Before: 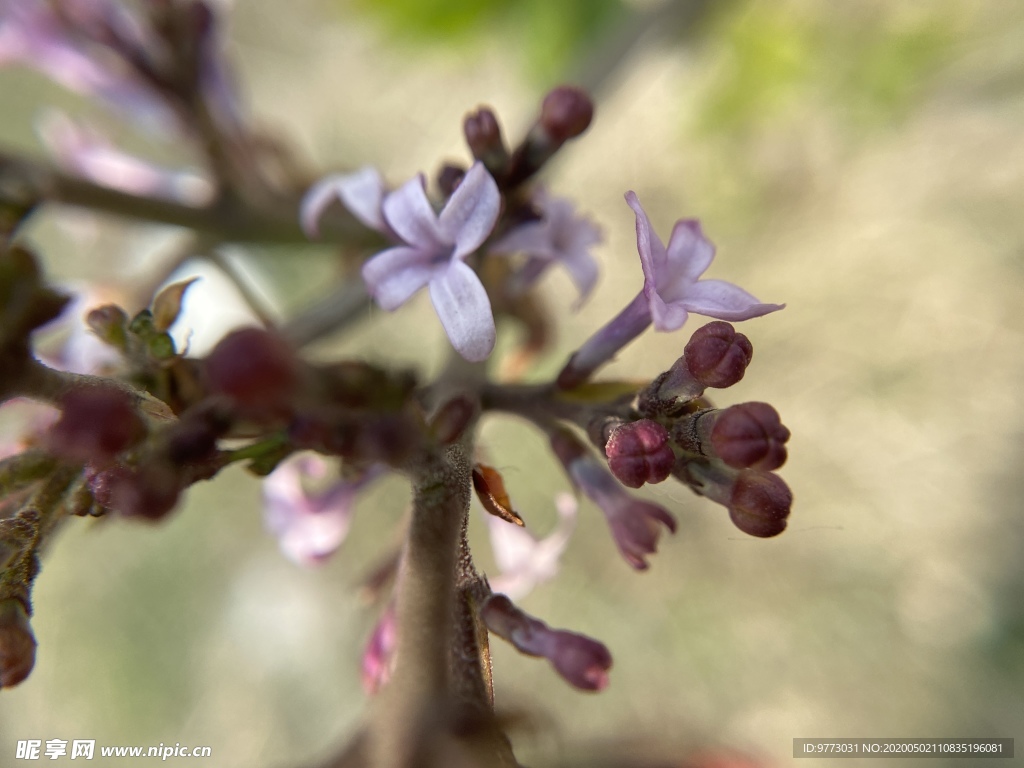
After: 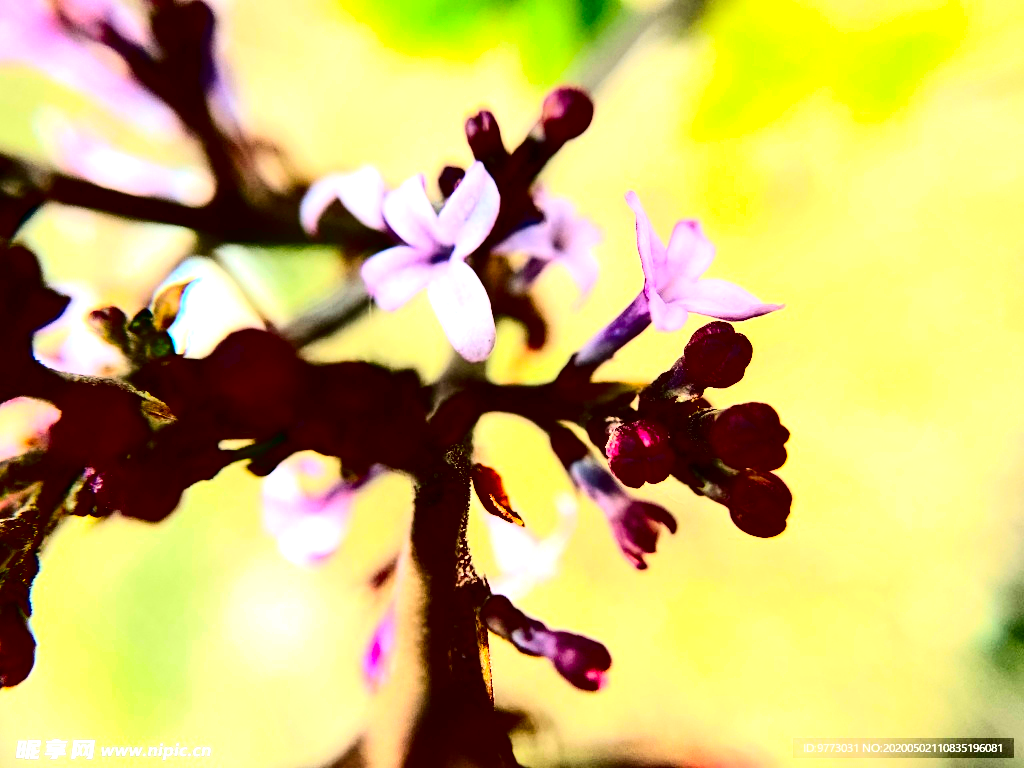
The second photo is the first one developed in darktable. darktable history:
exposure: black level correction 0, exposure 1.2 EV, compensate highlight preservation false
contrast brightness saturation: contrast 0.783, brightness -0.998, saturation 0.984
